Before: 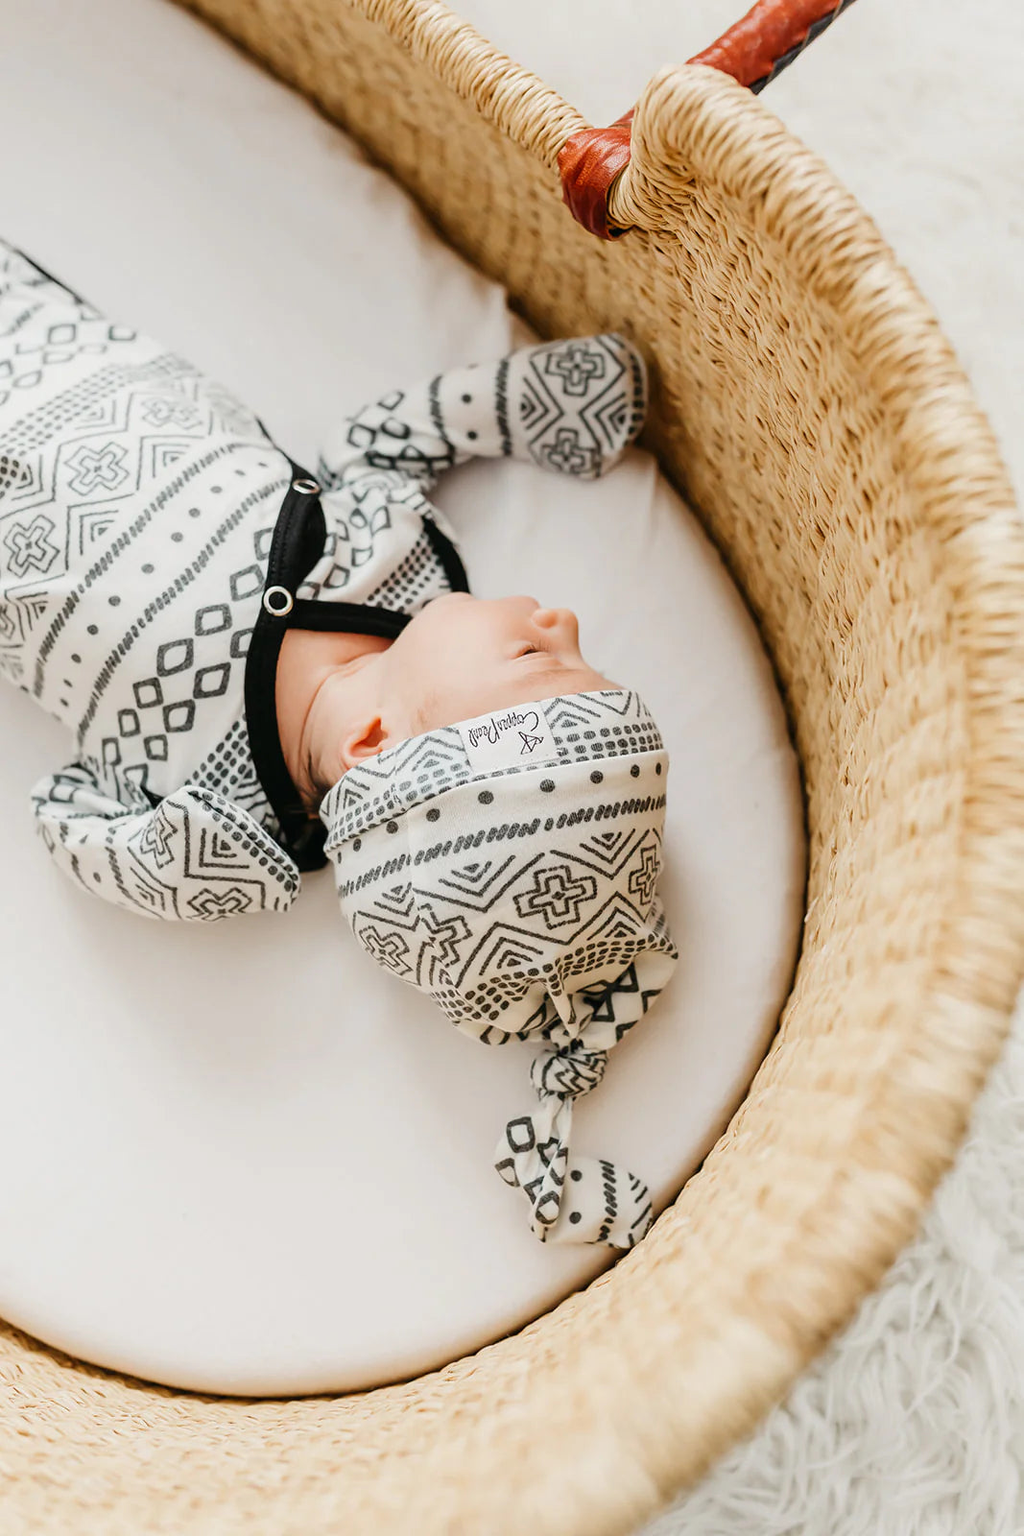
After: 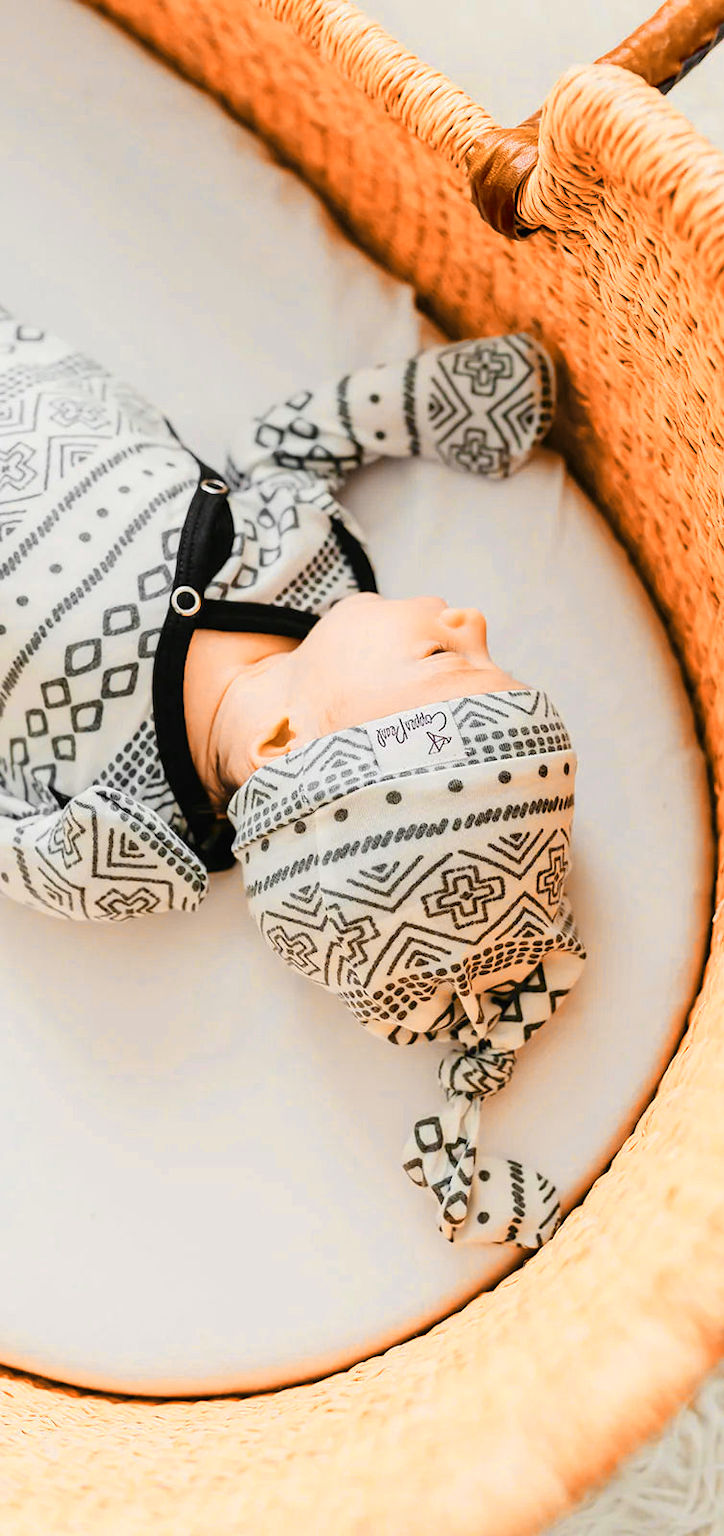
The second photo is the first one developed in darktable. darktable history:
color balance rgb: linear chroma grading › global chroma 15%, perceptual saturation grading › global saturation 30%
color zones: curves: ch0 [(0.009, 0.528) (0.136, 0.6) (0.255, 0.586) (0.39, 0.528) (0.522, 0.584) (0.686, 0.736) (0.849, 0.561)]; ch1 [(0.045, 0.781) (0.14, 0.416) (0.257, 0.695) (0.442, 0.032) (0.738, 0.338) (0.818, 0.632) (0.891, 0.741) (1, 0.704)]; ch2 [(0, 0.667) (0.141, 0.52) (0.26, 0.37) (0.474, 0.432) (0.743, 0.286)]
crop and rotate: left 9.061%, right 20.142%
